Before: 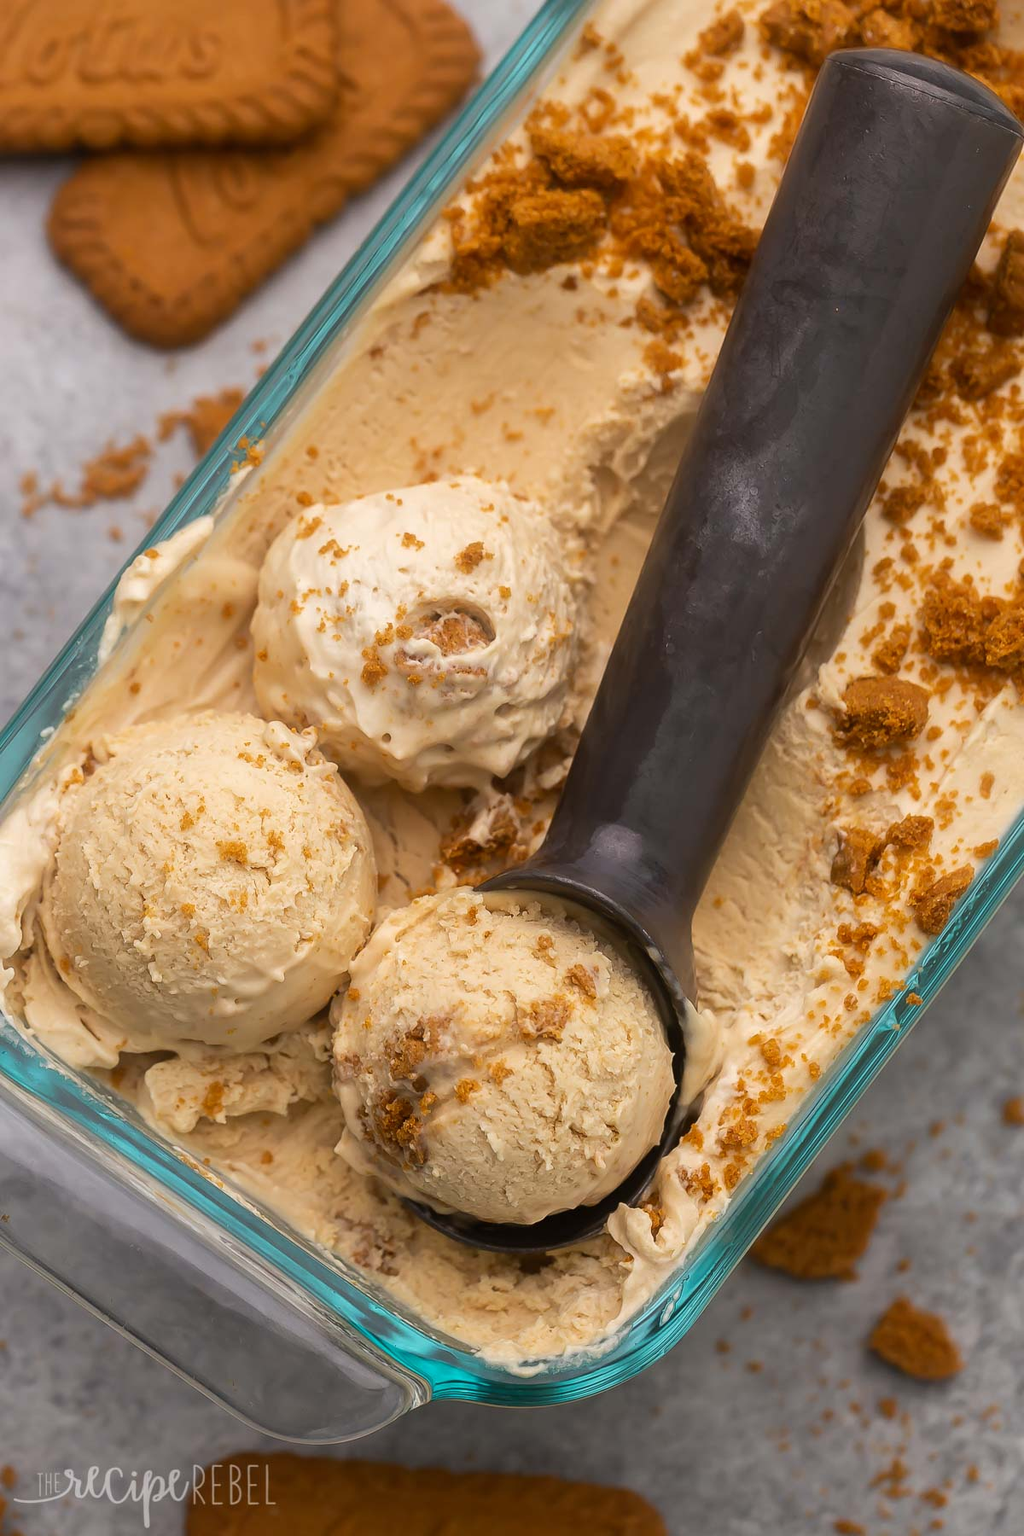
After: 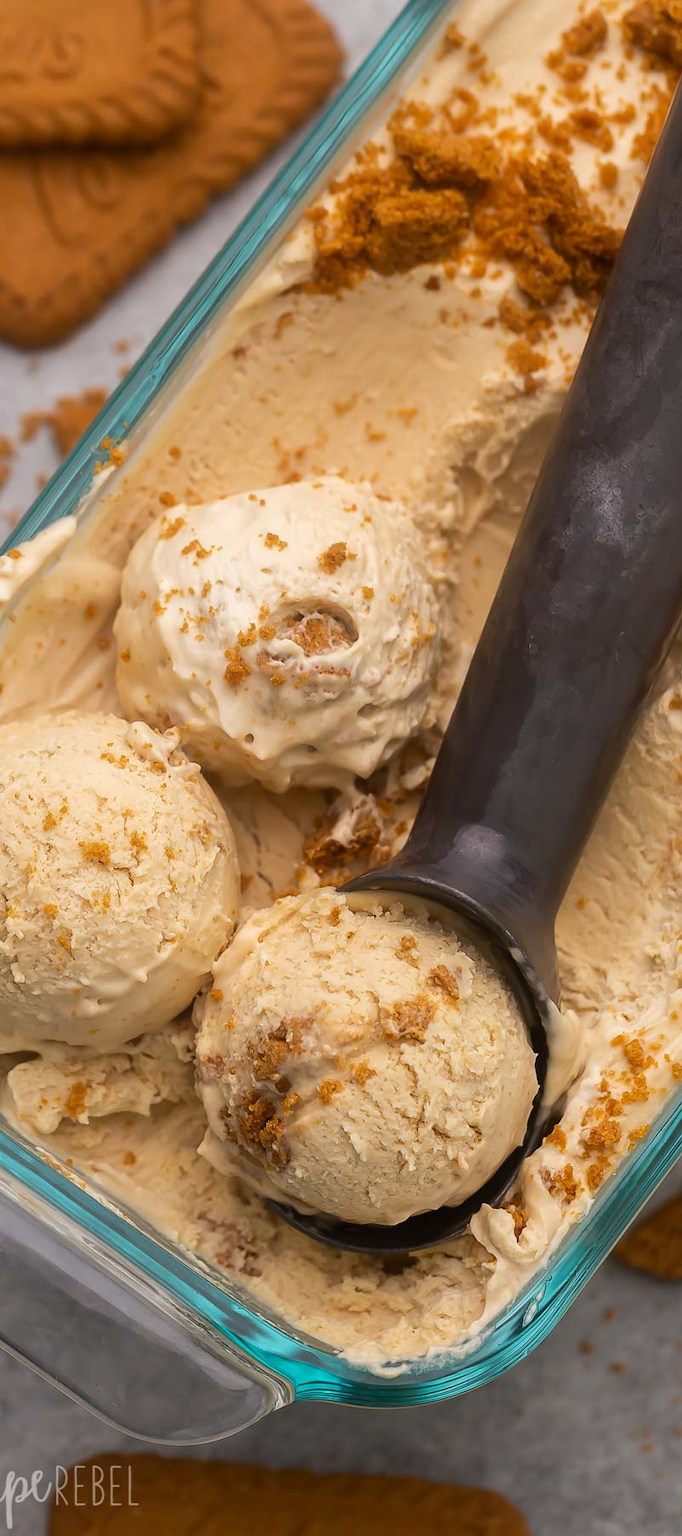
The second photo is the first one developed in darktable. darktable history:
crop and rotate: left 13.472%, right 19.936%
